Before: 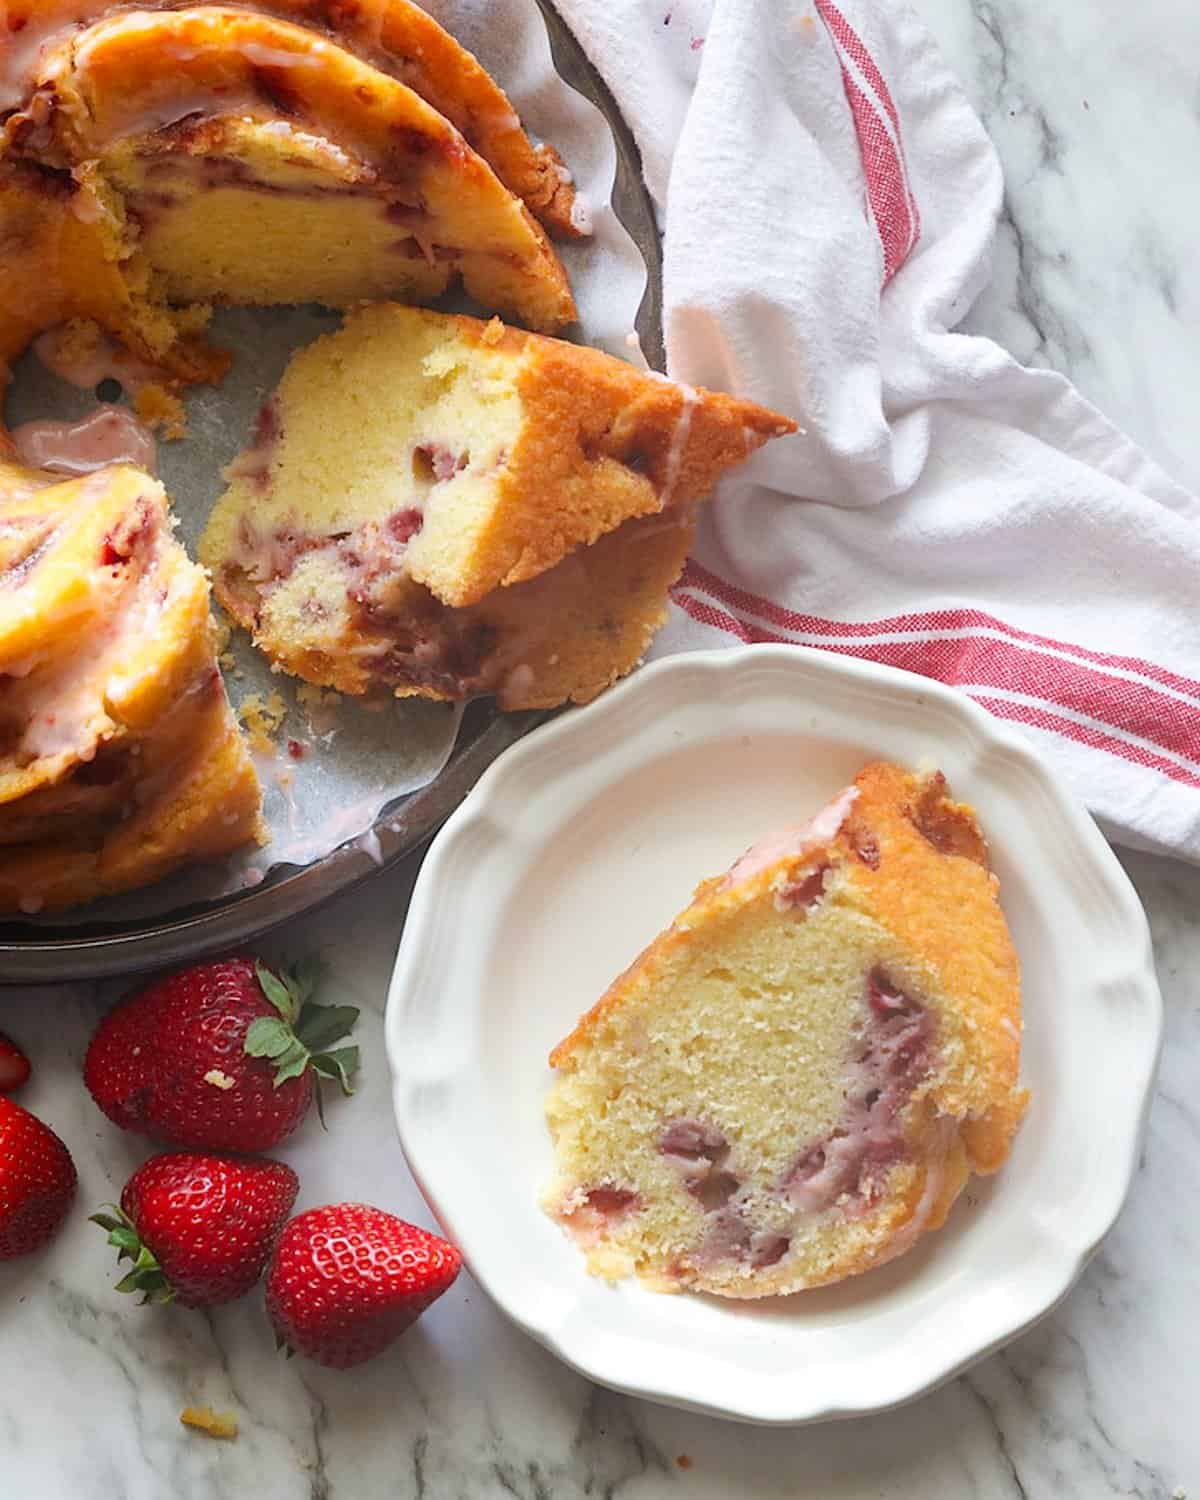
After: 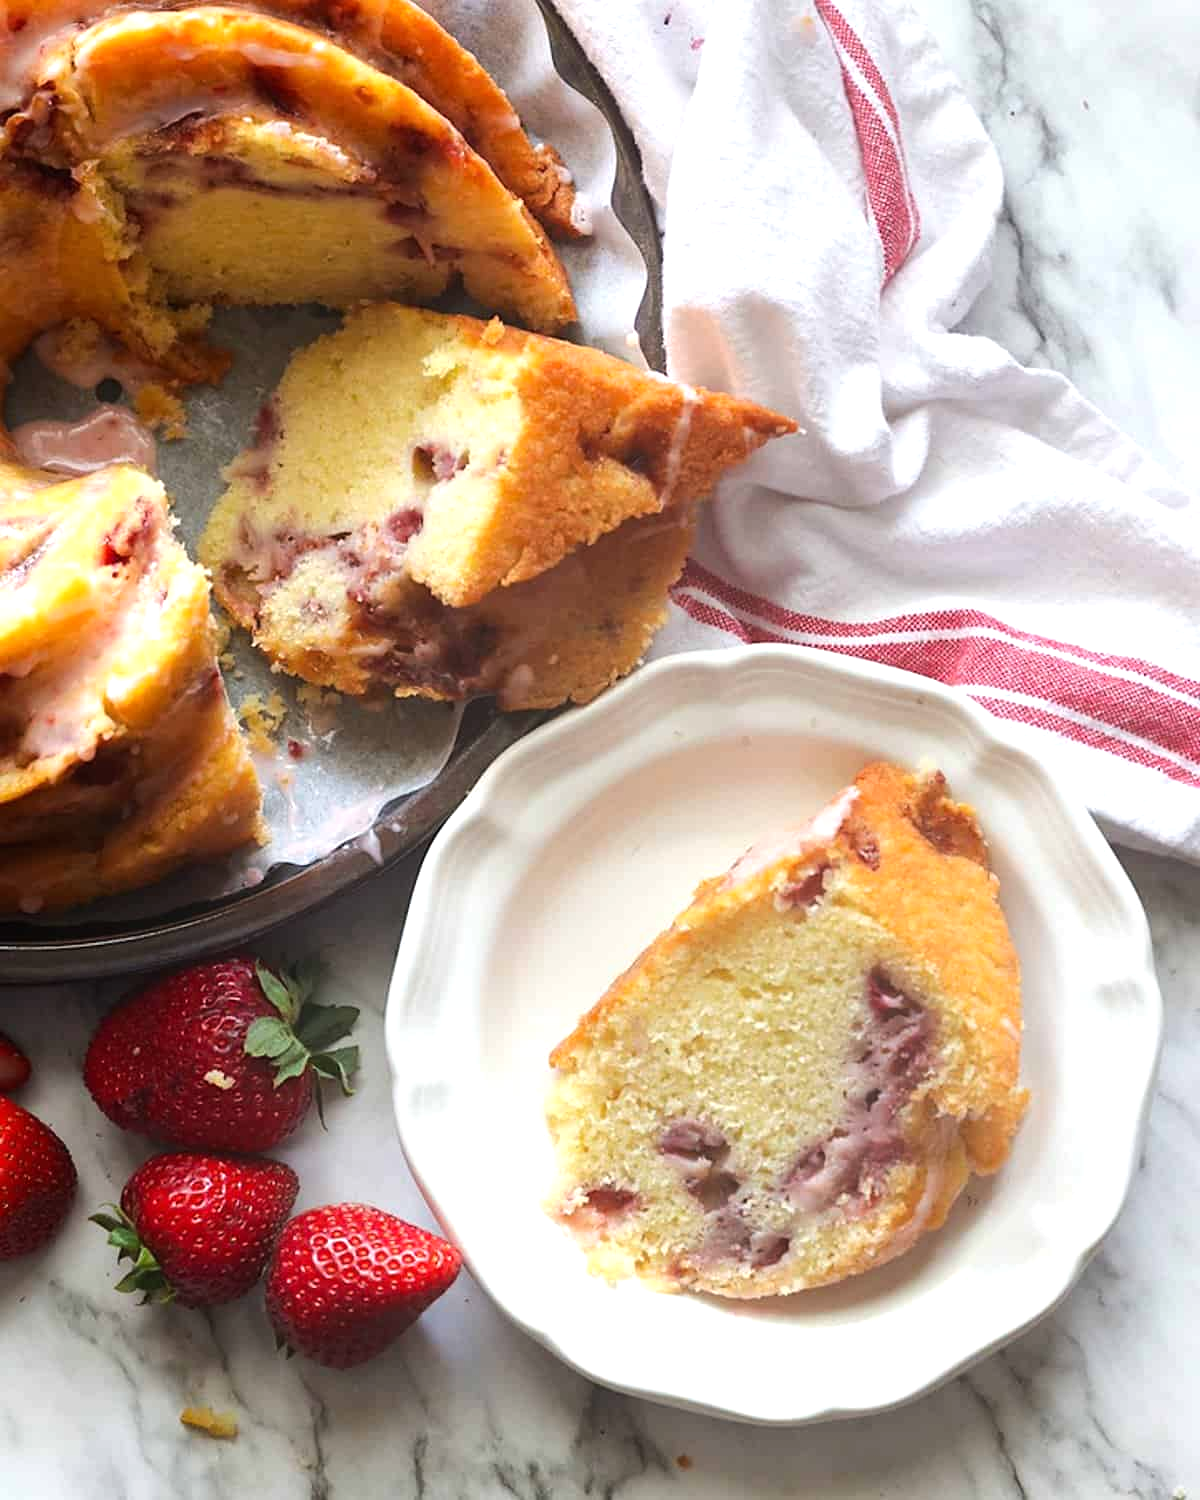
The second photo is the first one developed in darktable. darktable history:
tone equalizer: -8 EV -0.413 EV, -7 EV -0.42 EV, -6 EV -0.352 EV, -5 EV -0.23 EV, -3 EV 0.193 EV, -2 EV 0.308 EV, -1 EV 0.405 EV, +0 EV 0.39 EV, edges refinement/feathering 500, mask exposure compensation -1.57 EV, preserve details no
